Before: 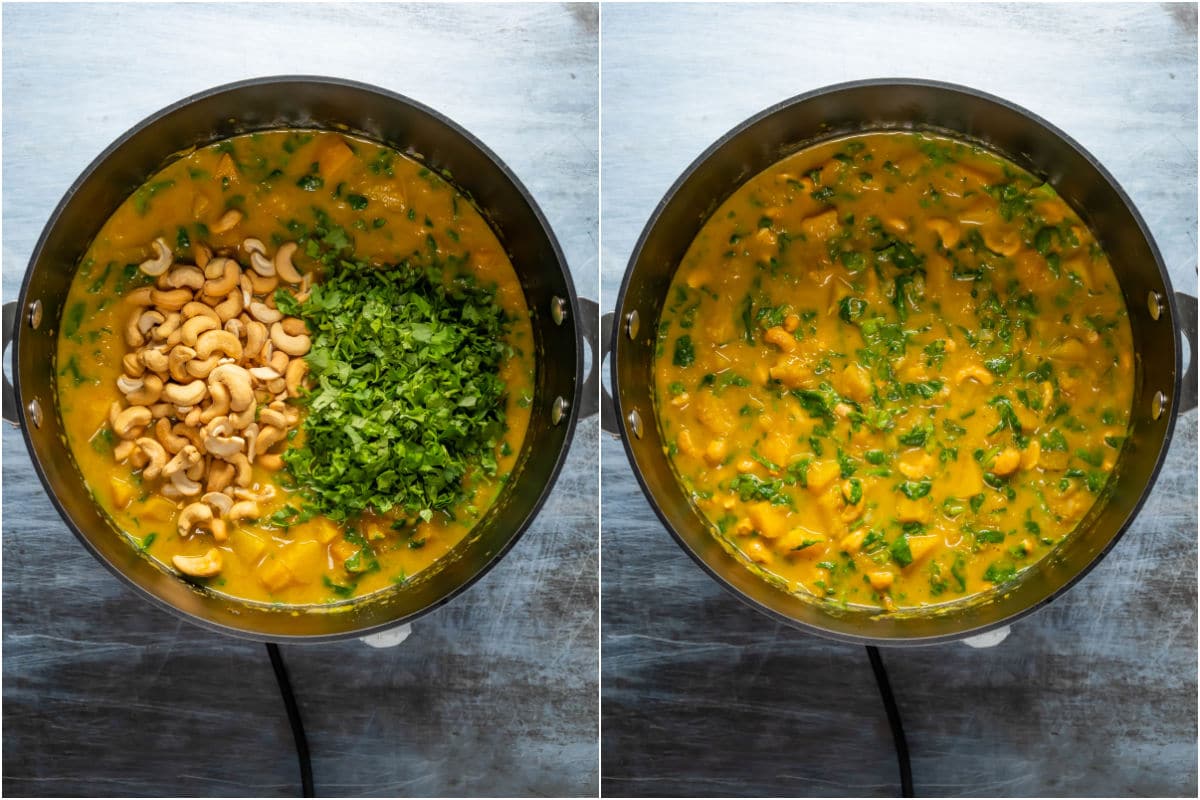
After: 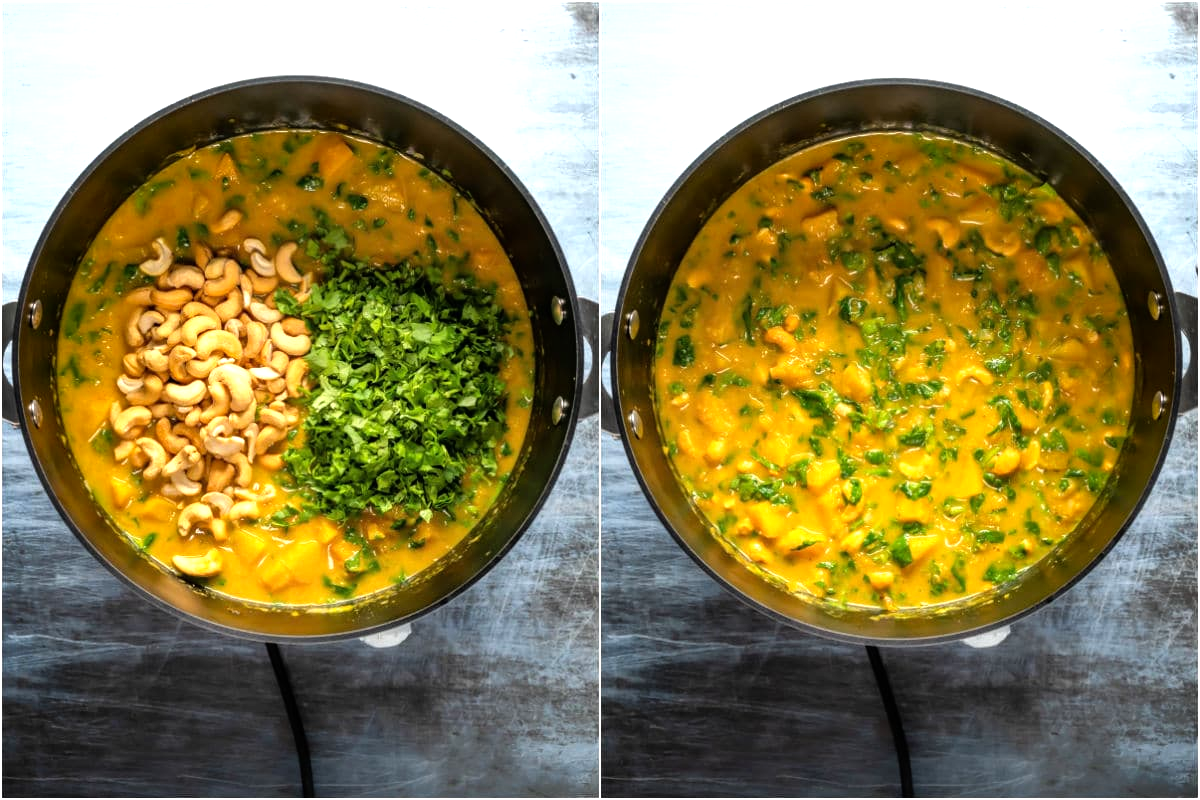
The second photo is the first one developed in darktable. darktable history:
shadows and highlights: shadows 20.82, highlights -36.01, soften with gaussian
tone equalizer: -8 EV -0.717 EV, -7 EV -0.665 EV, -6 EV -0.638 EV, -5 EV -0.411 EV, -3 EV 0.405 EV, -2 EV 0.6 EV, -1 EV 0.689 EV, +0 EV 0.738 EV
